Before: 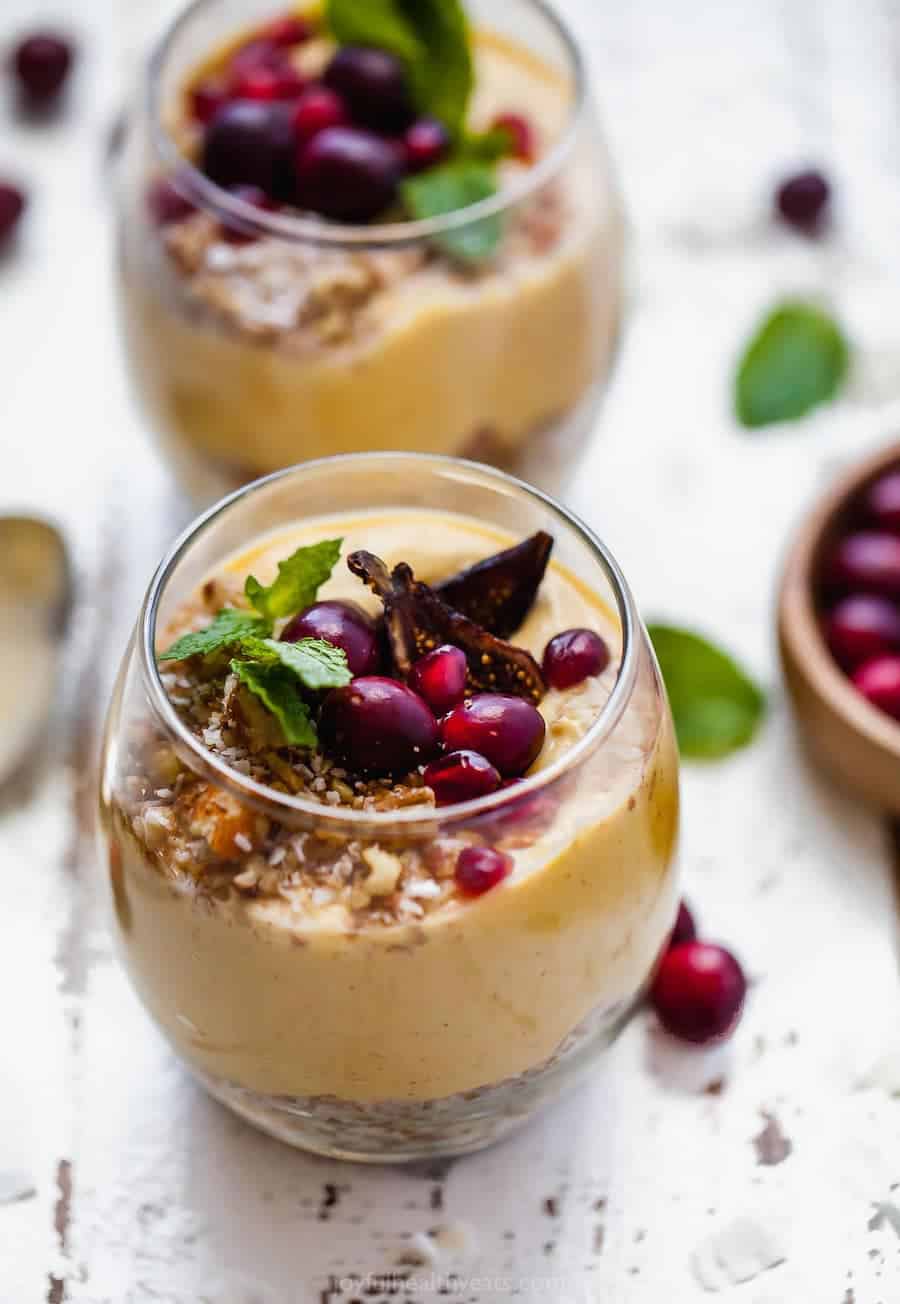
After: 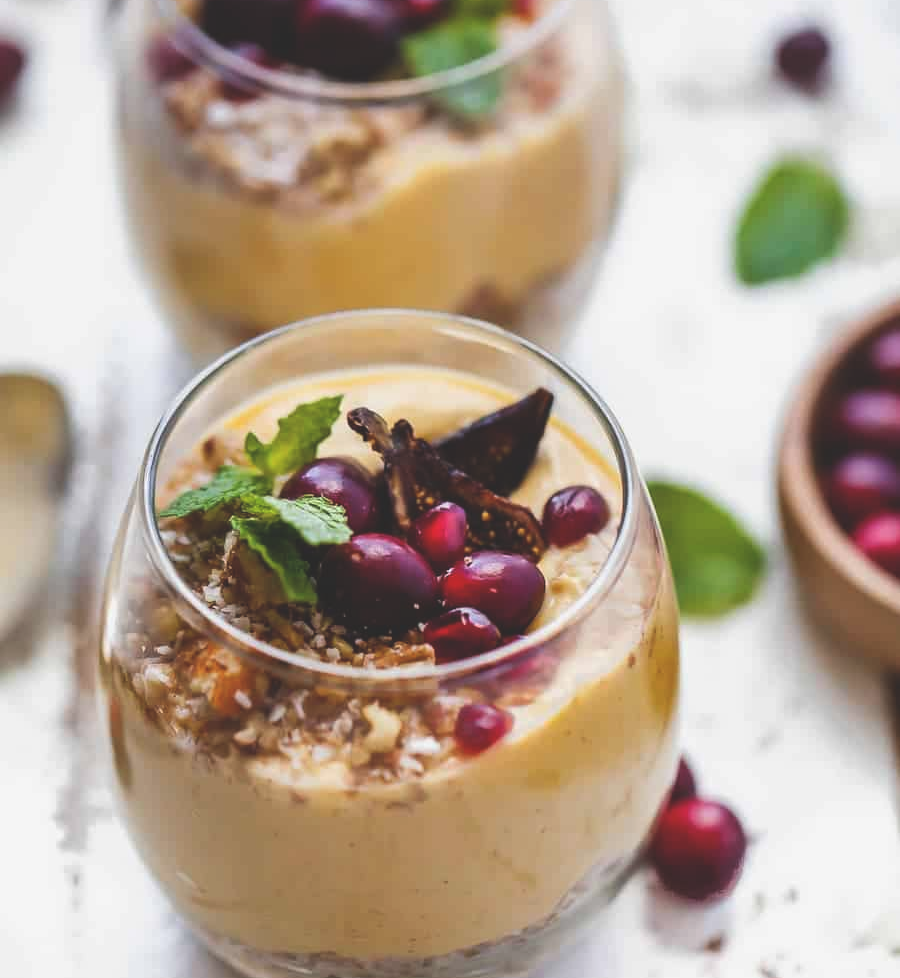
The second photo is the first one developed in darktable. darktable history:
crop: top 11.038%, bottom 13.962%
exposure: black level correction -0.023, exposure -0.039 EV, compensate highlight preservation false
